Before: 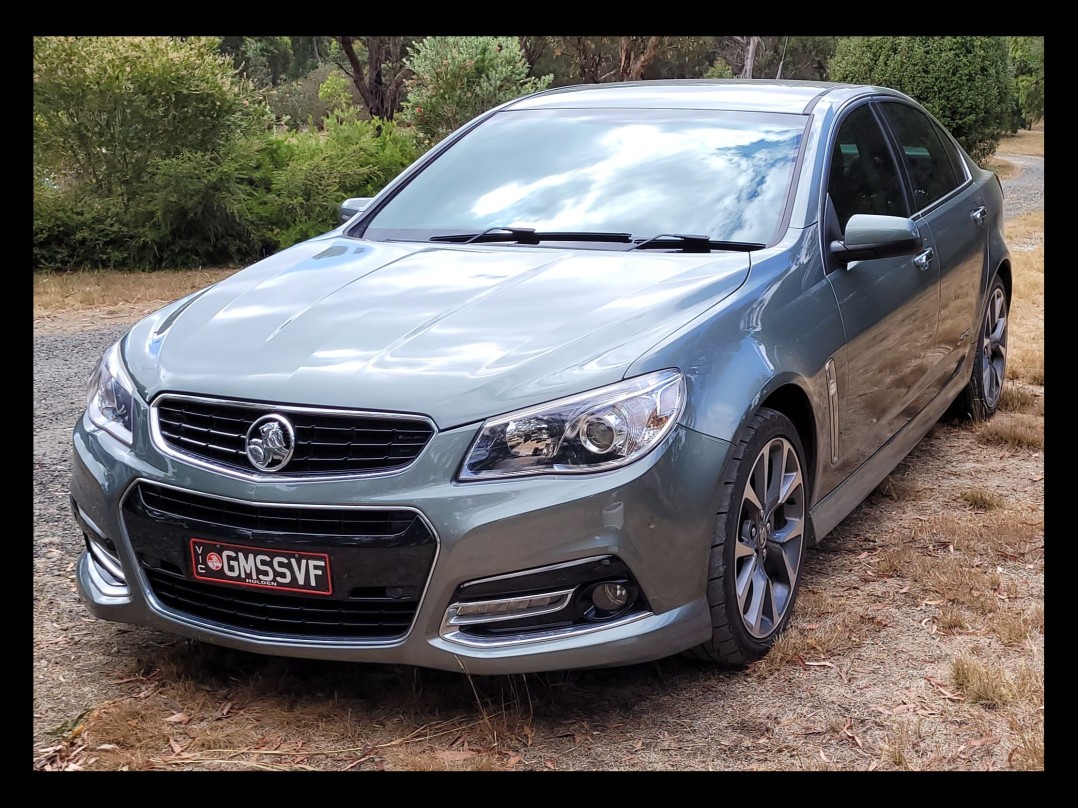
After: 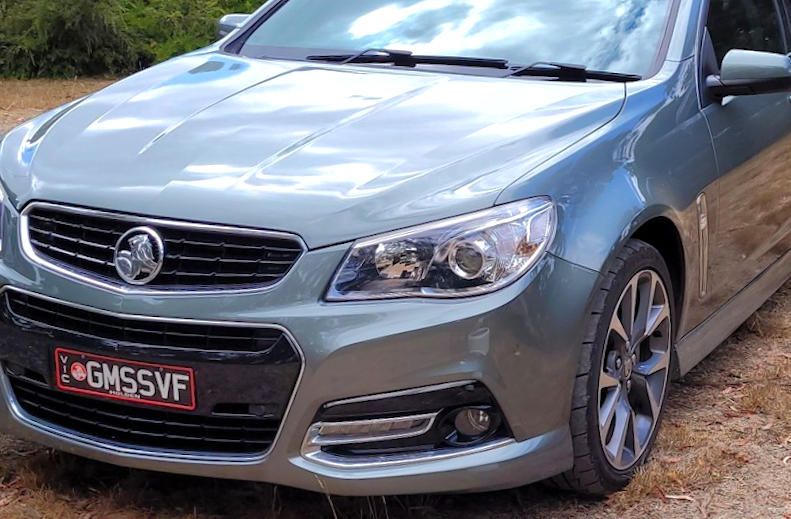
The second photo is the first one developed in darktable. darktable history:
crop and rotate: angle -3.37°, left 9.79%, top 20.73%, right 12.42%, bottom 11.82%
rotate and perspective: rotation -1.17°, automatic cropping off
color balance: contrast 6.48%, output saturation 113.3%
exposure: compensate highlight preservation false
shadows and highlights: on, module defaults
